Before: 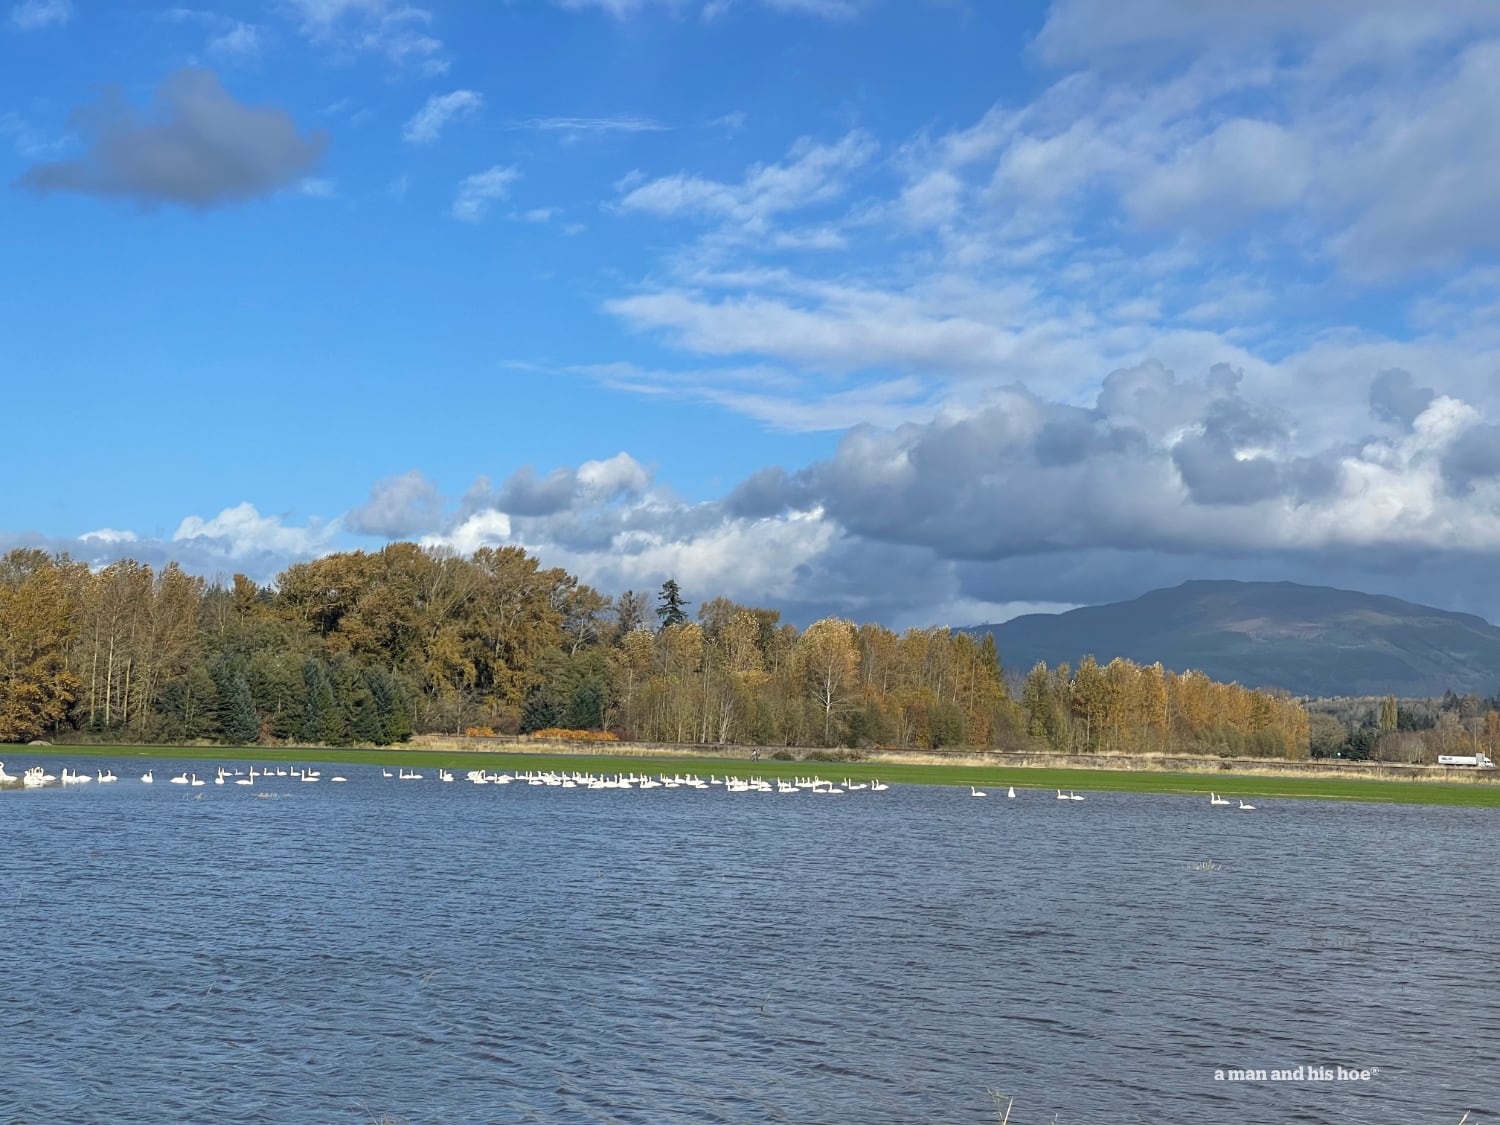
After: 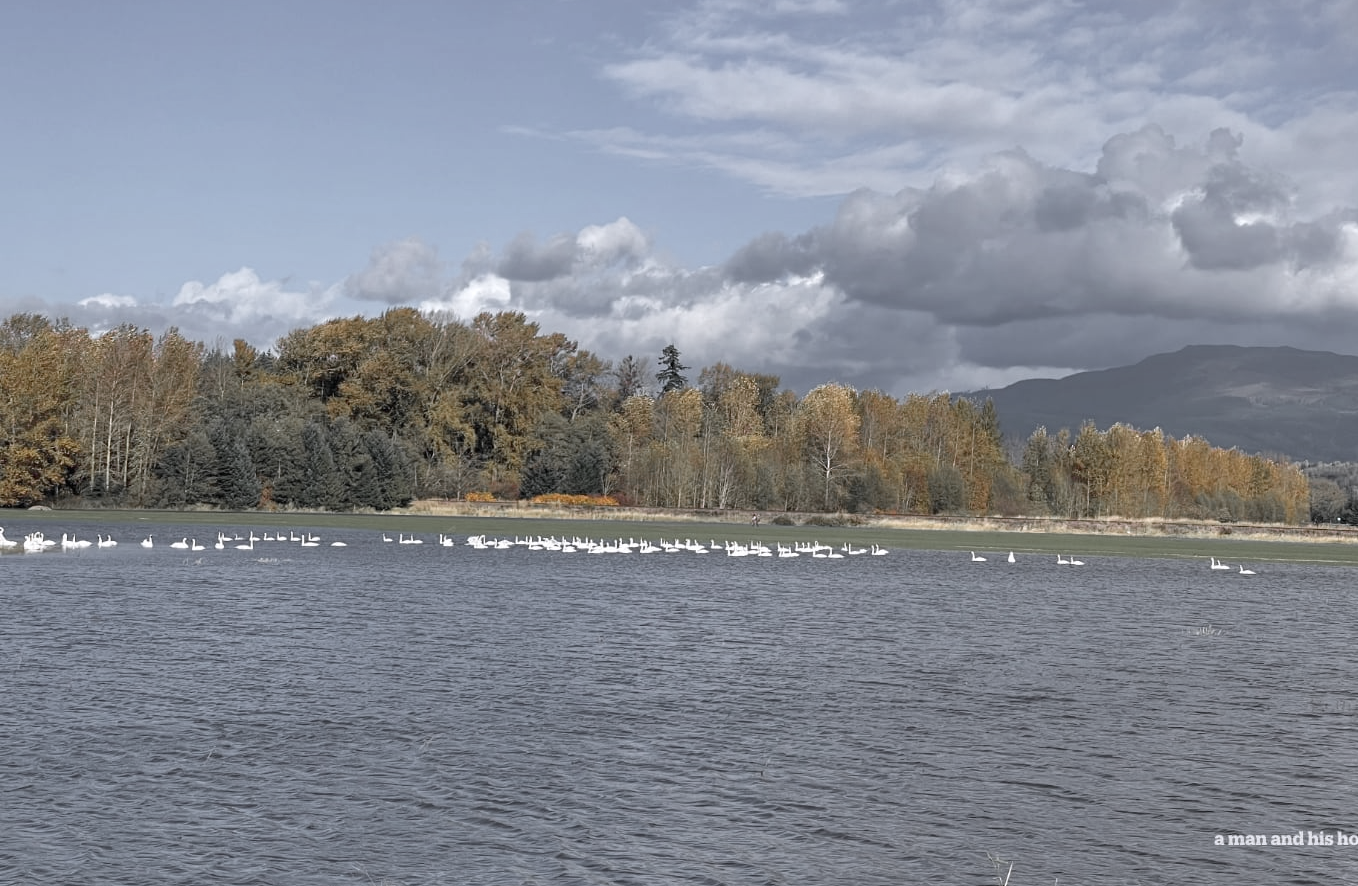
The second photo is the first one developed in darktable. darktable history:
color zones: curves: ch1 [(0, 0.638) (0.193, 0.442) (0.286, 0.15) (0.429, 0.14) (0.571, 0.142) (0.714, 0.154) (0.857, 0.175) (1, 0.638)]
crop: top 20.916%, right 9.437%, bottom 0.316%
white balance: red 1.004, blue 1.096
